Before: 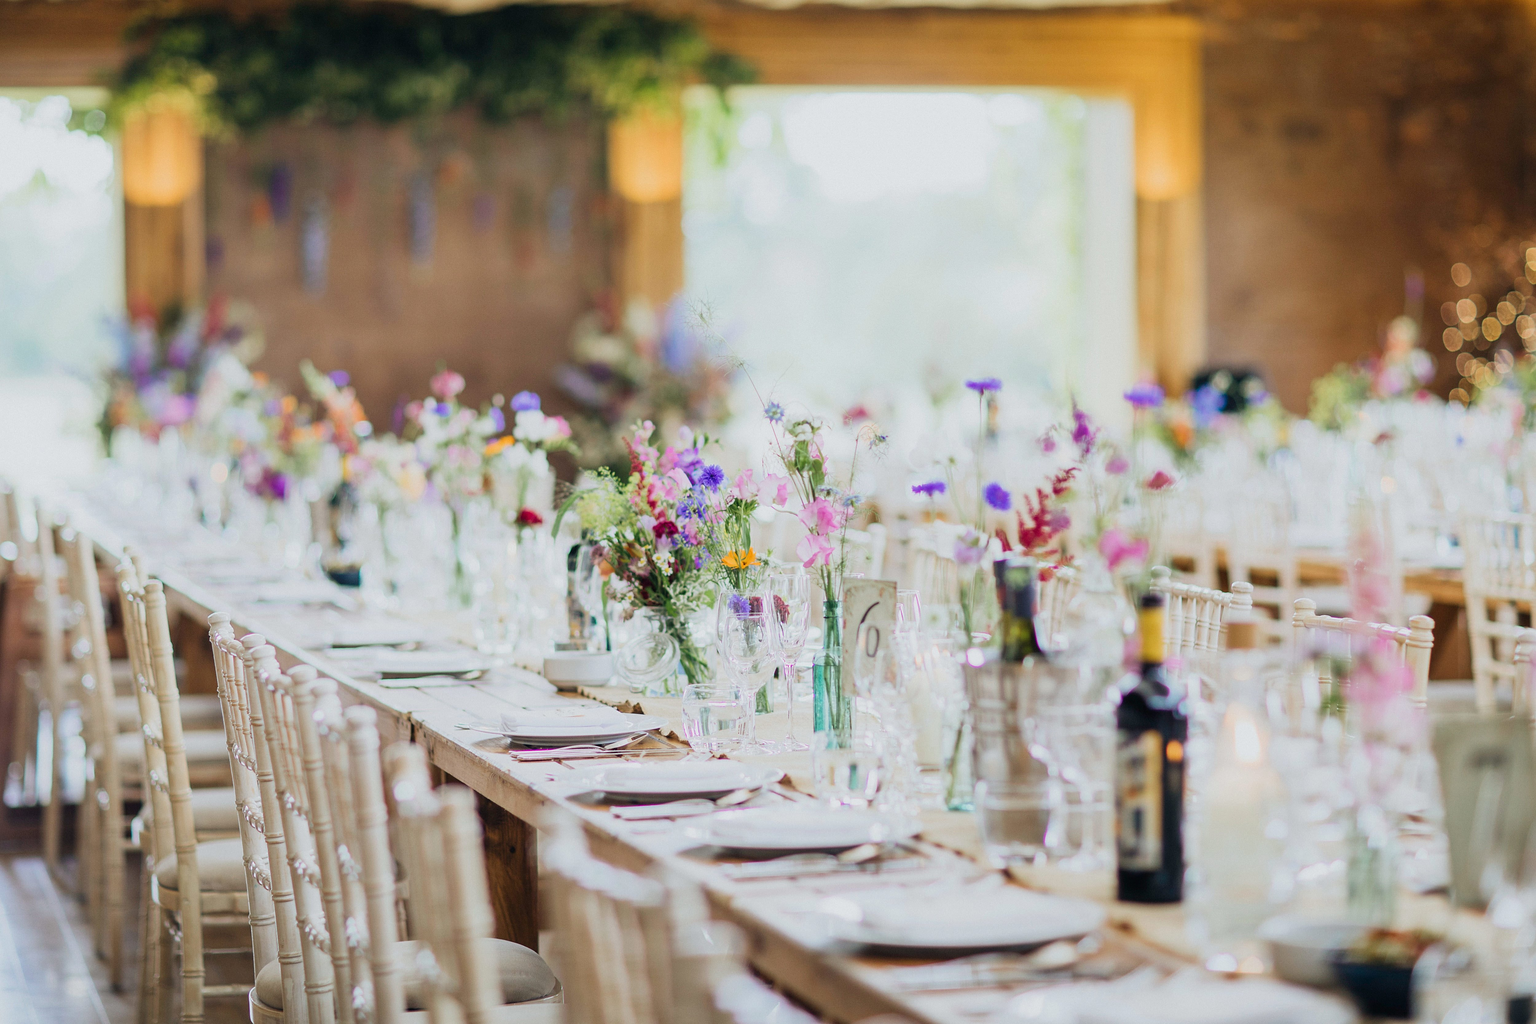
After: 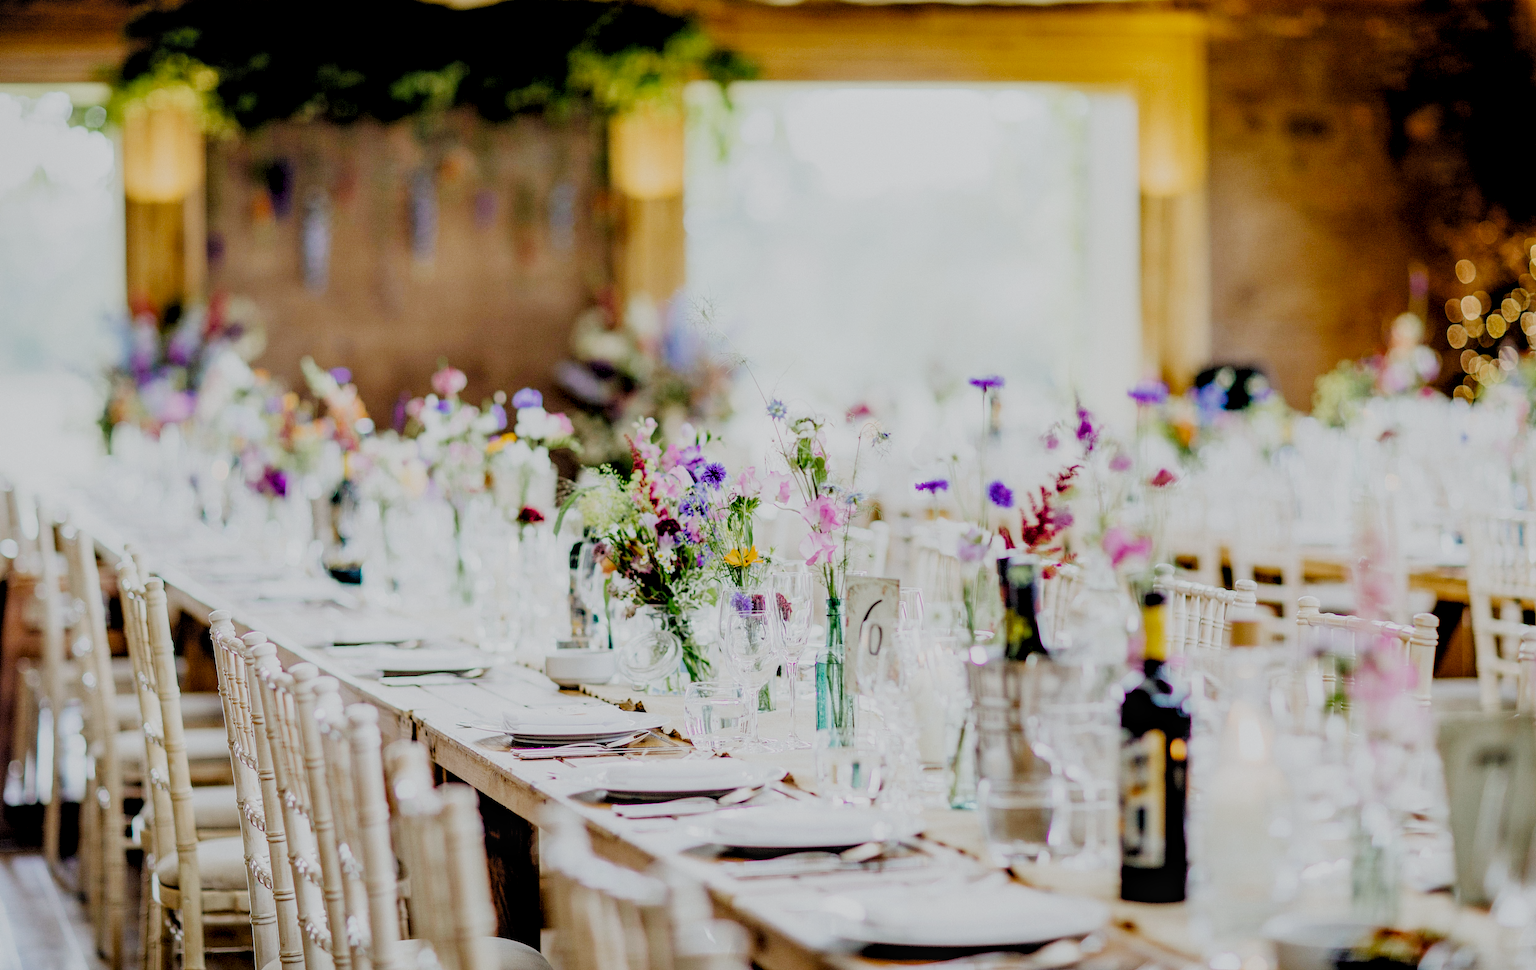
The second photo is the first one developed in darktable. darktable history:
filmic rgb: black relative exposure -2.85 EV, white relative exposure 4.56 EV, hardness 1.77, contrast 1.25, preserve chrominance no, color science v5 (2021)
crop: top 0.448%, right 0.264%, bottom 5.045%
local contrast: detail 130%
